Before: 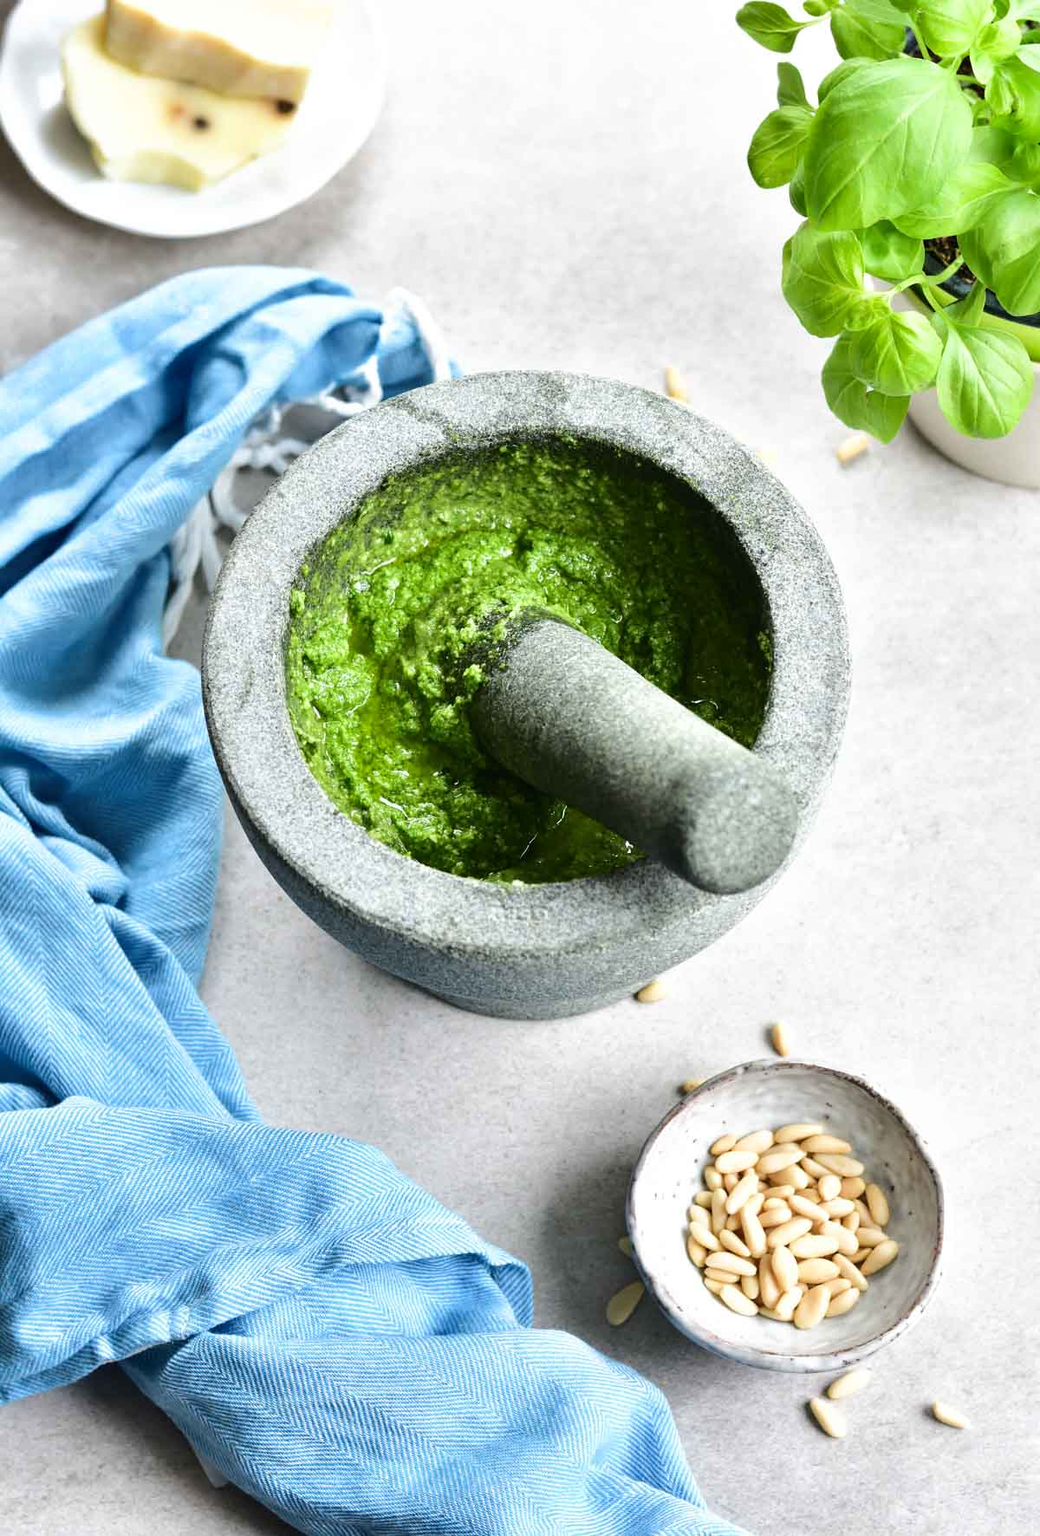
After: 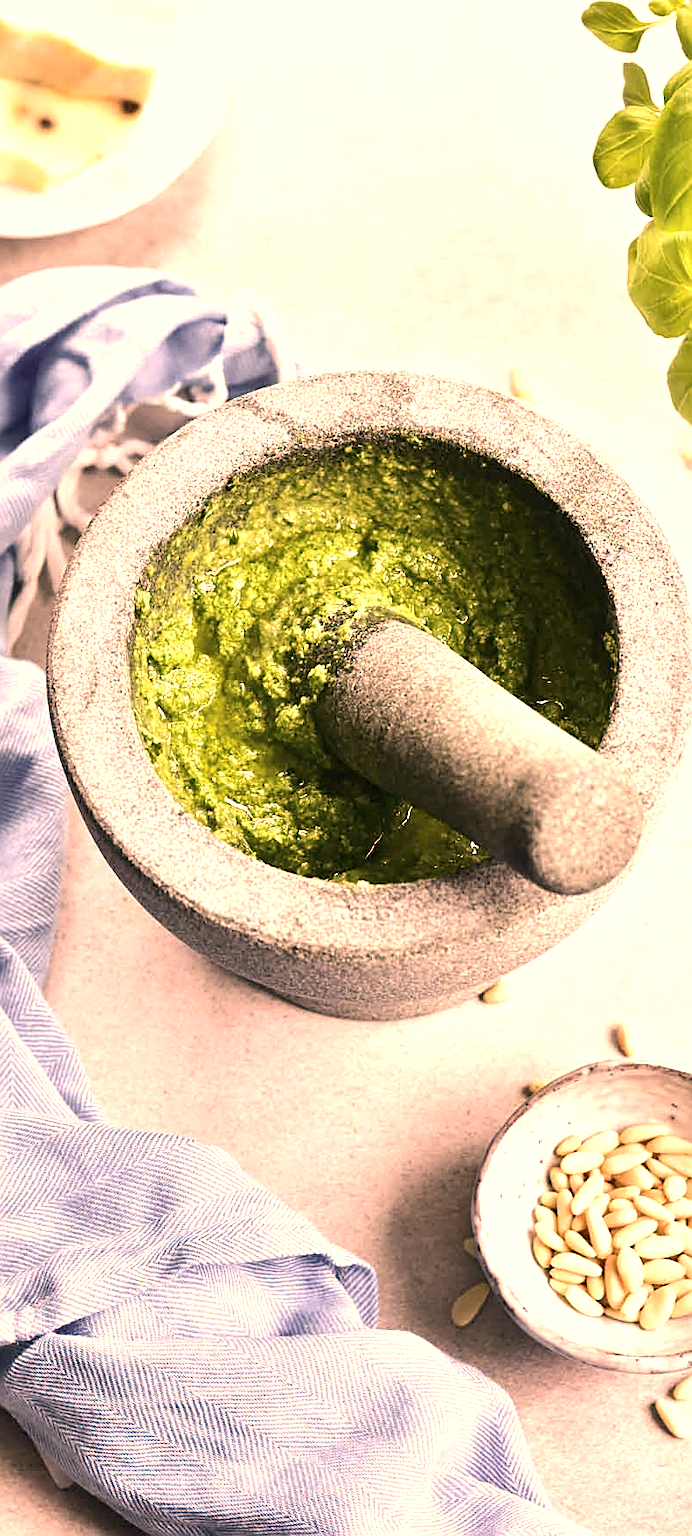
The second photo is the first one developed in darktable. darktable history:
exposure: exposure 0.606 EV, compensate highlight preservation false
crop and rotate: left 14.952%, right 18.504%
color correction: highlights a* 39.61, highlights b* 39.6, saturation 0.692
sharpen: on, module defaults
